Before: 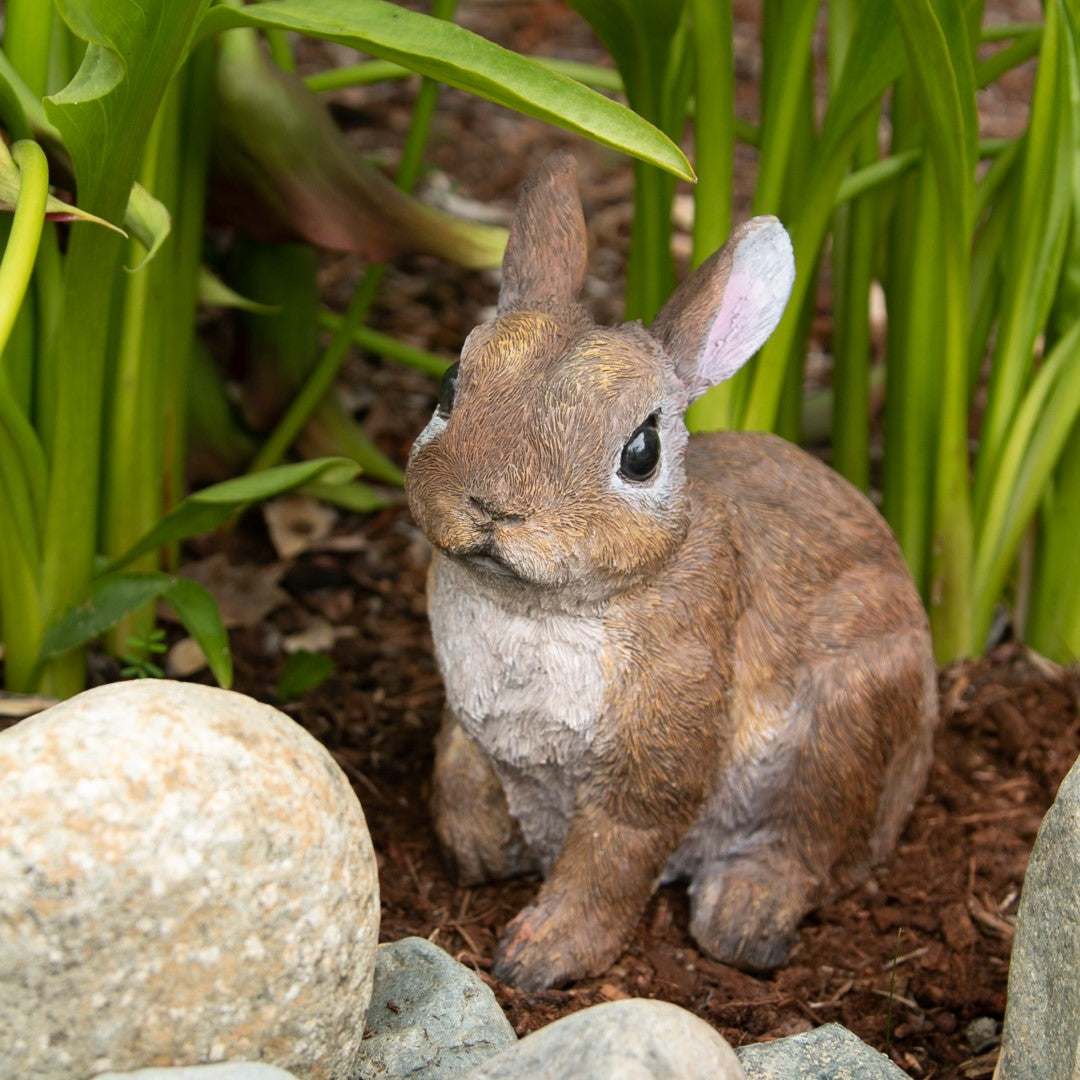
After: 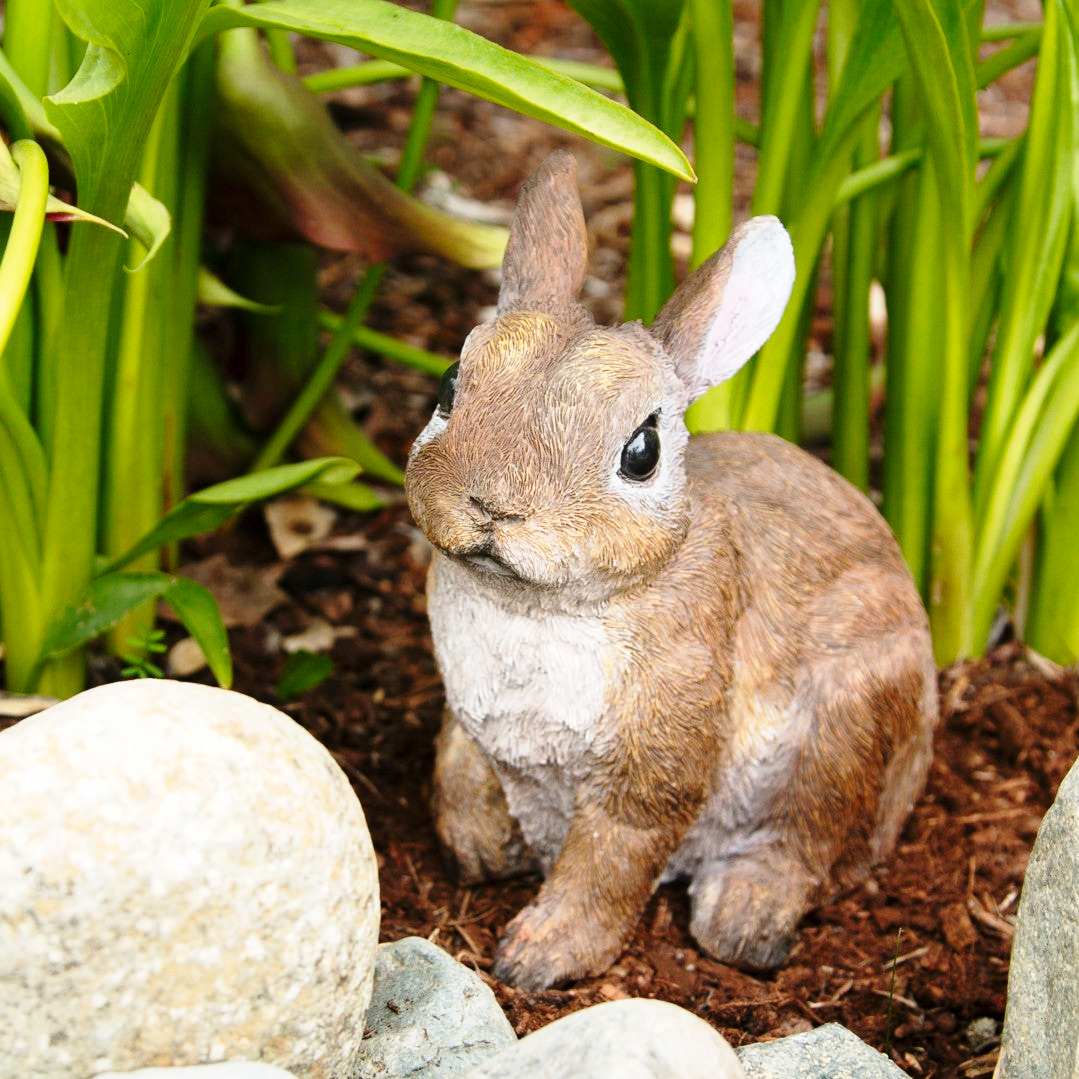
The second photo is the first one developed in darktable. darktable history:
crop: left 0.075%
base curve: curves: ch0 [(0, 0) (0.028, 0.03) (0.121, 0.232) (0.46, 0.748) (0.859, 0.968) (1, 1)], preserve colors none
